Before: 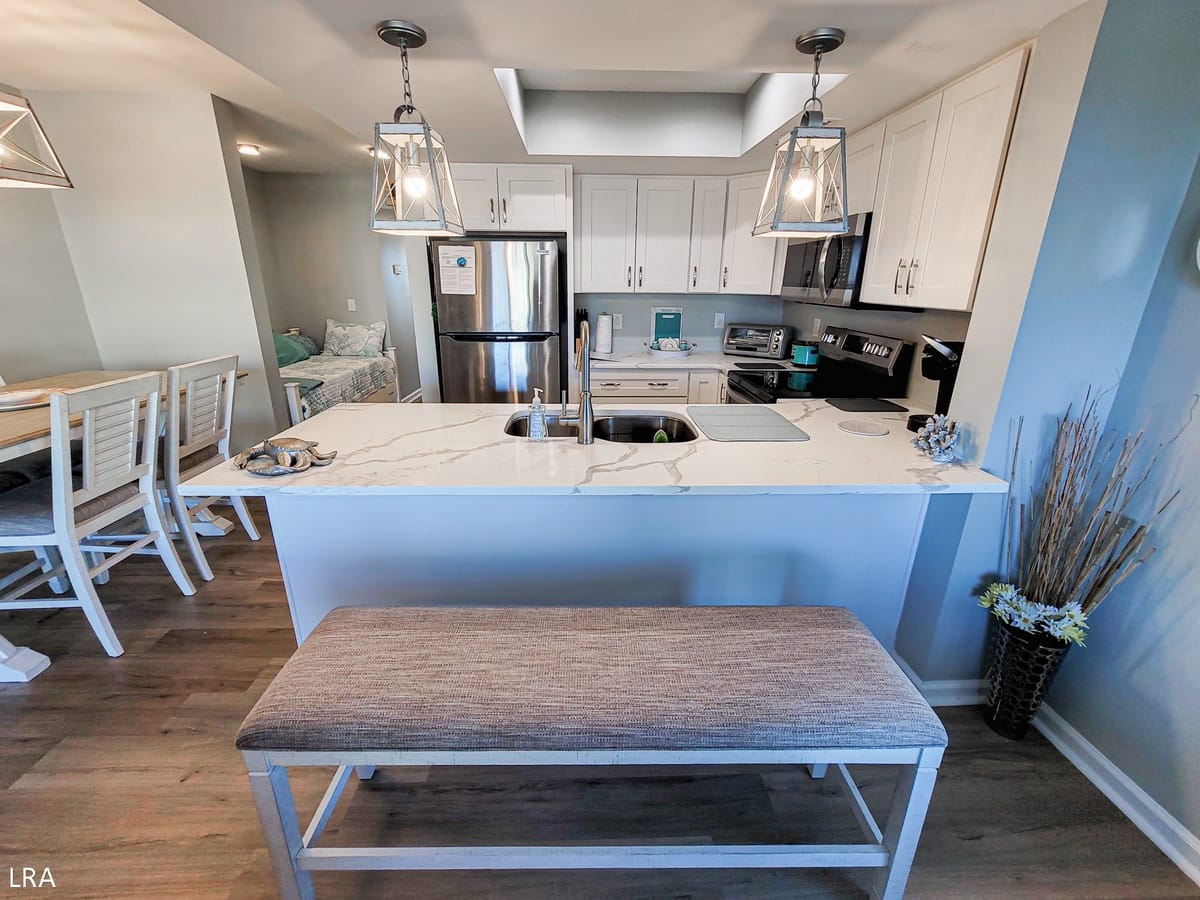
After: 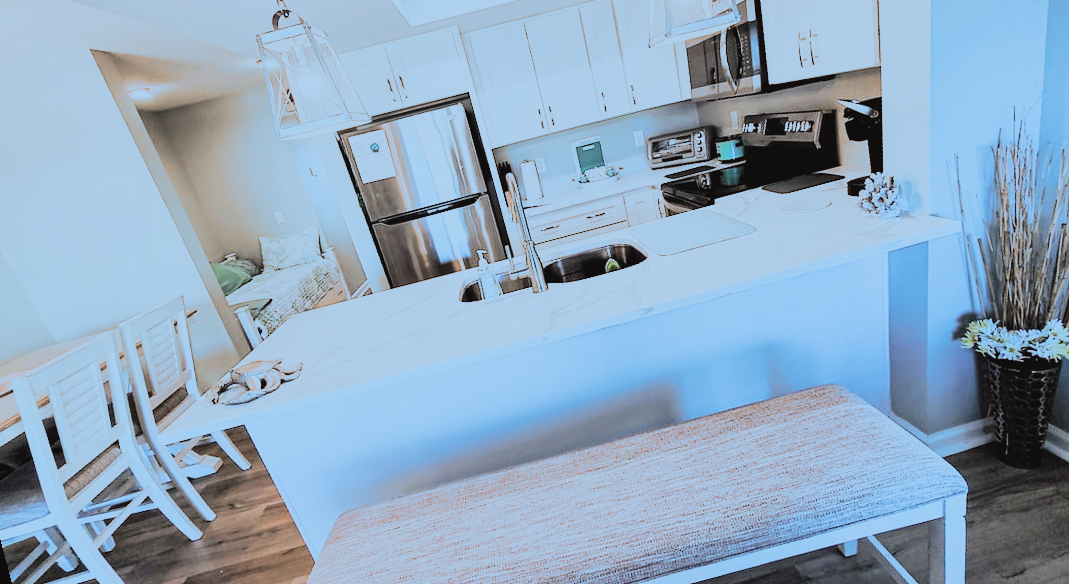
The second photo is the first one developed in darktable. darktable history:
rgb curve: curves: ch0 [(0, 0) (0.21, 0.15) (0.24, 0.21) (0.5, 0.75) (0.75, 0.96) (0.89, 0.99) (1, 1)]; ch1 [(0, 0.02) (0.21, 0.13) (0.25, 0.2) (0.5, 0.67) (0.75, 0.9) (0.89, 0.97) (1, 1)]; ch2 [(0, 0.02) (0.21, 0.13) (0.25, 0.2) (0.5, 0.67) (0.75, 0.9) (0.89, 0.97) (1, 1)], compensate middle gray true
rotate and perspective: rotation -14.8°, crop left 0.1, crop right 0.903, crop top 0.25, crop bottom 0.748
filmic rgb: hardness 4.17, contrast 0.921
split-toning: shadows › hue 351.18°, shadows › saturation 0.86, highlights › hue 218.82°, highlights › saturation 0.73, balance -19.167
crop: right 4.126%, bottom 0.031%
exposure: black level correction -0.025, exposure -0.117 EV, compensate highlight preservation false
